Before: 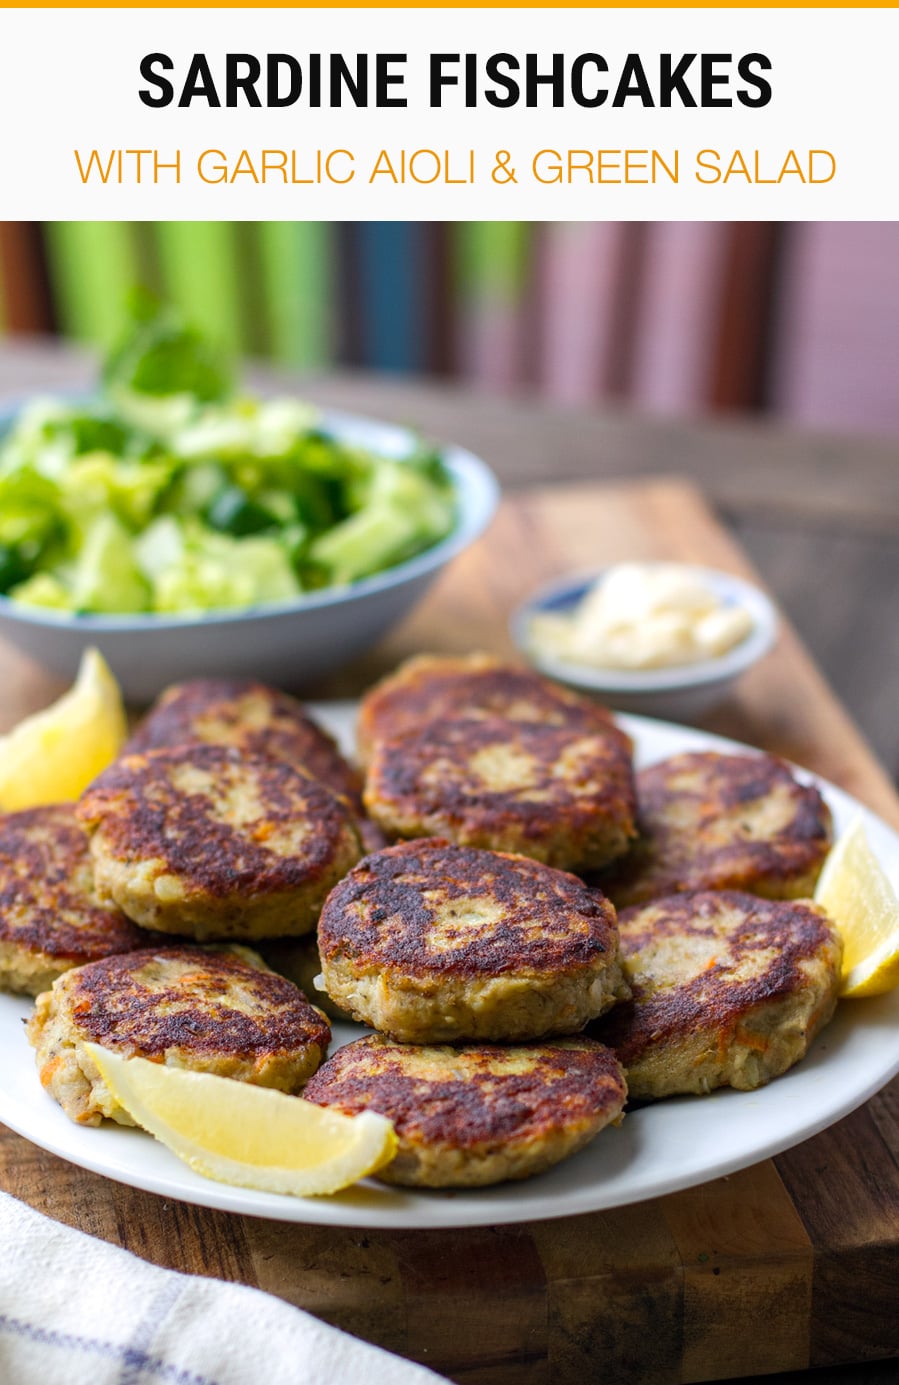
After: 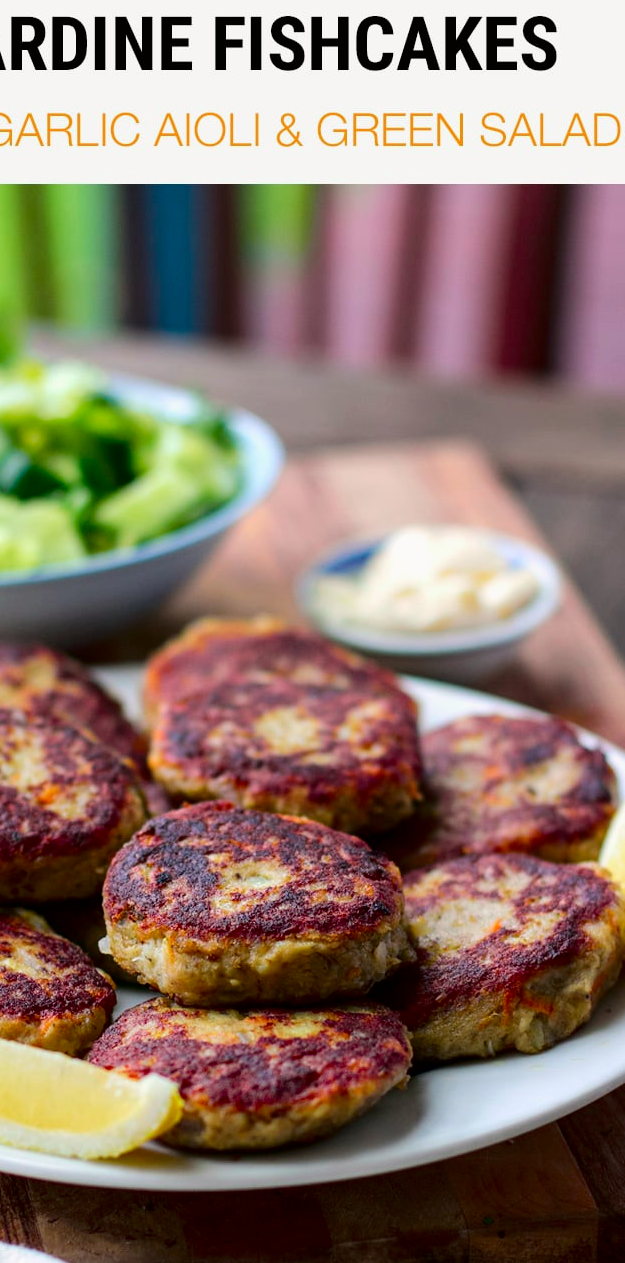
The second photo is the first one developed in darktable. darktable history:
crop and rotate: left 24.032%, top 2.724%, right 6.432%, bottom 6.013%
tone curve: curves: ch0 [(0, 0) (0.068, 0.012) (0.183, 0.089) (0.341, 0.283) (0.547, 0.532) (0.828, 0.815) (1, 0.983)]; ch1 [(0, 0) (0.23, 0.166) (0.34, 0.308) (0.371, 0.337) (0.429, 0.411) (0.477, 0.462) (0.499, 0.498) (0.529, 0.537) (0.559, 0.582) (0.743, 0.798) (1, 1)]; ch2 [(0, 0) (0.431, 0.414) (0.498, 0.503) (0.524, 0.528) (0.568, 0.546) (0.6, 0.597) (0.634, 0.645) (0.728, 0.742) (1, 1)], color space Lab, independent channels, preserve colors none
